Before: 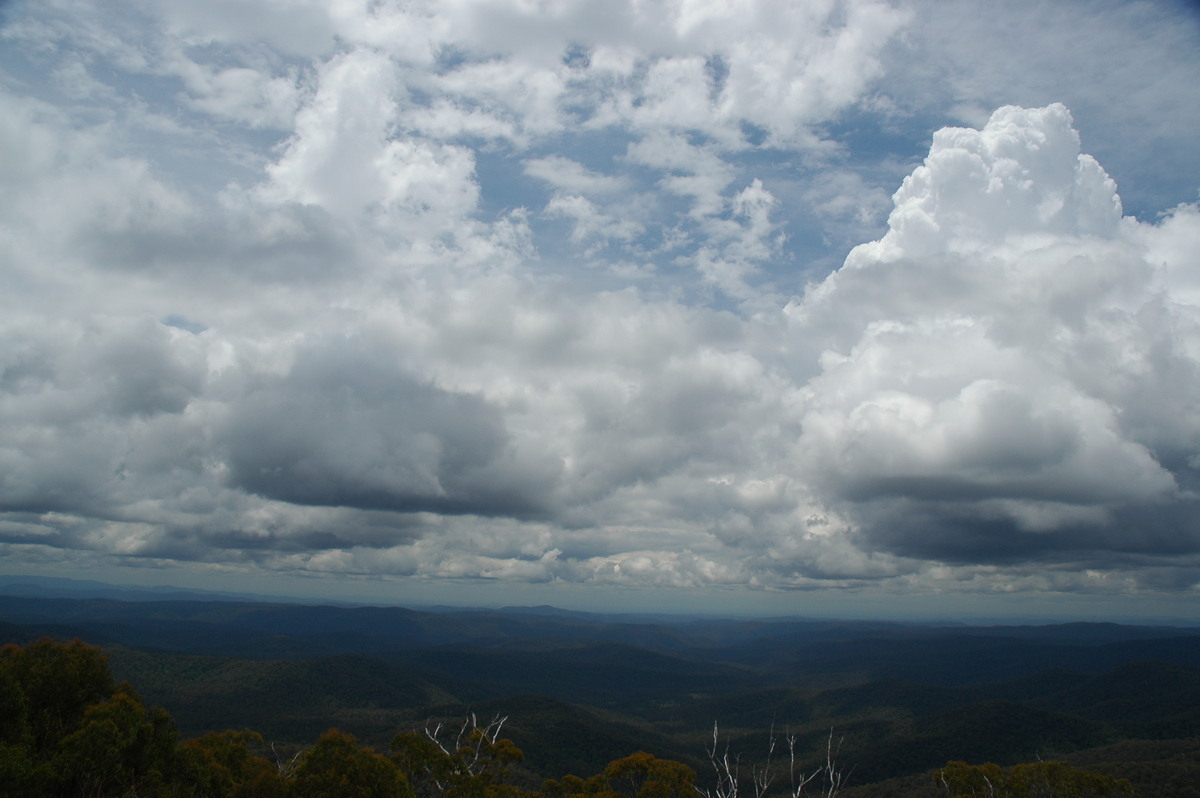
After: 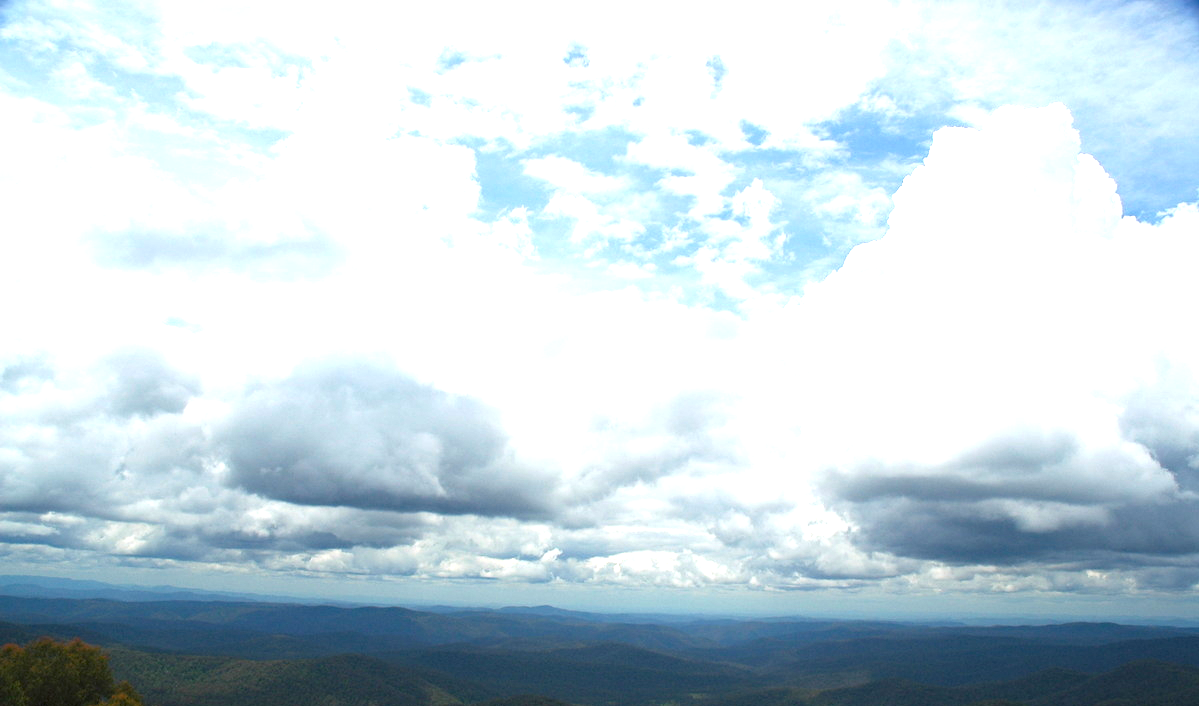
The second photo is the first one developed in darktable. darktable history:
crop and rotate: top 0%, bottom 11.49%
haze removal: compatibility mode true, adaptive false
exposure: black level correction 0, exposure 1.75 EV, compensate exposure bias true, compensate highlight preservation false
